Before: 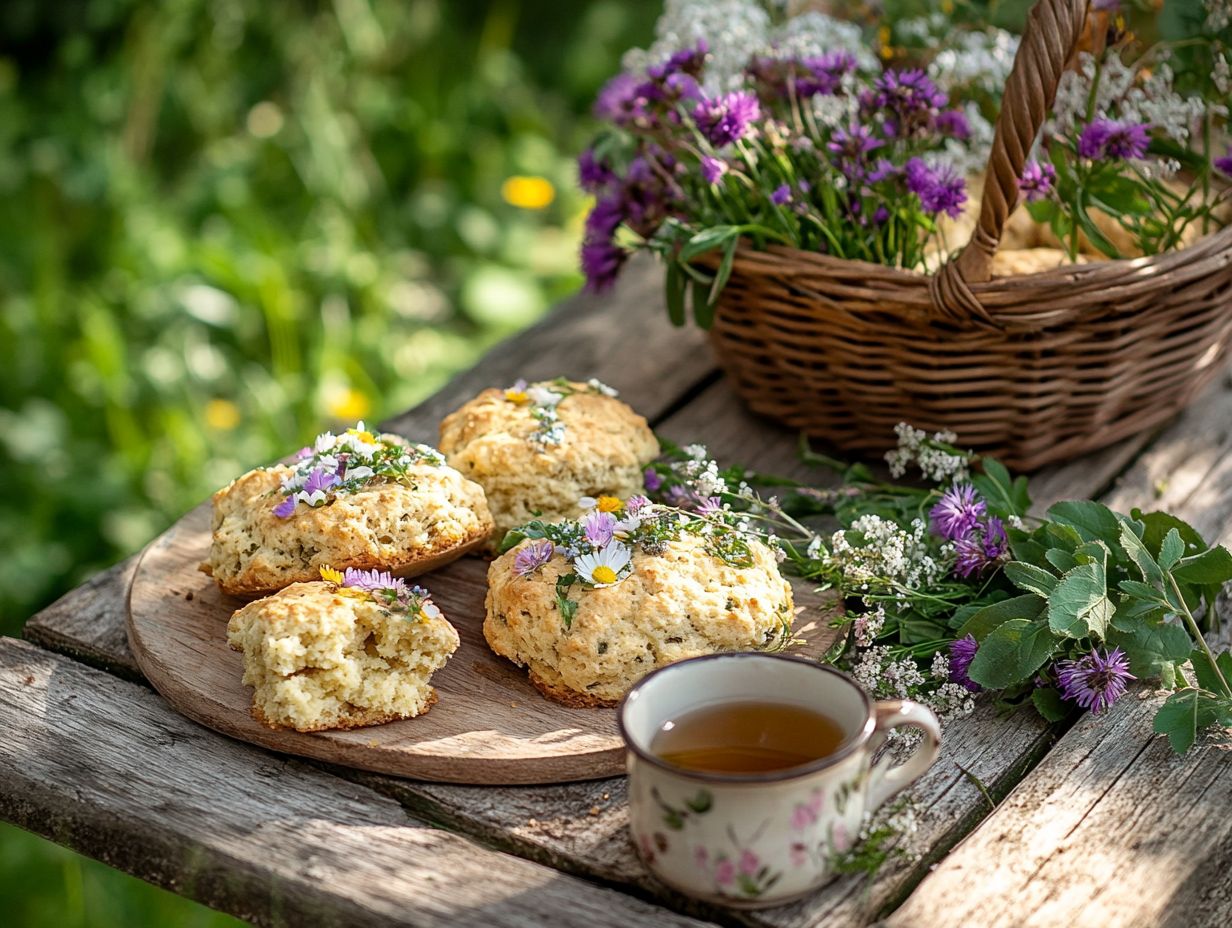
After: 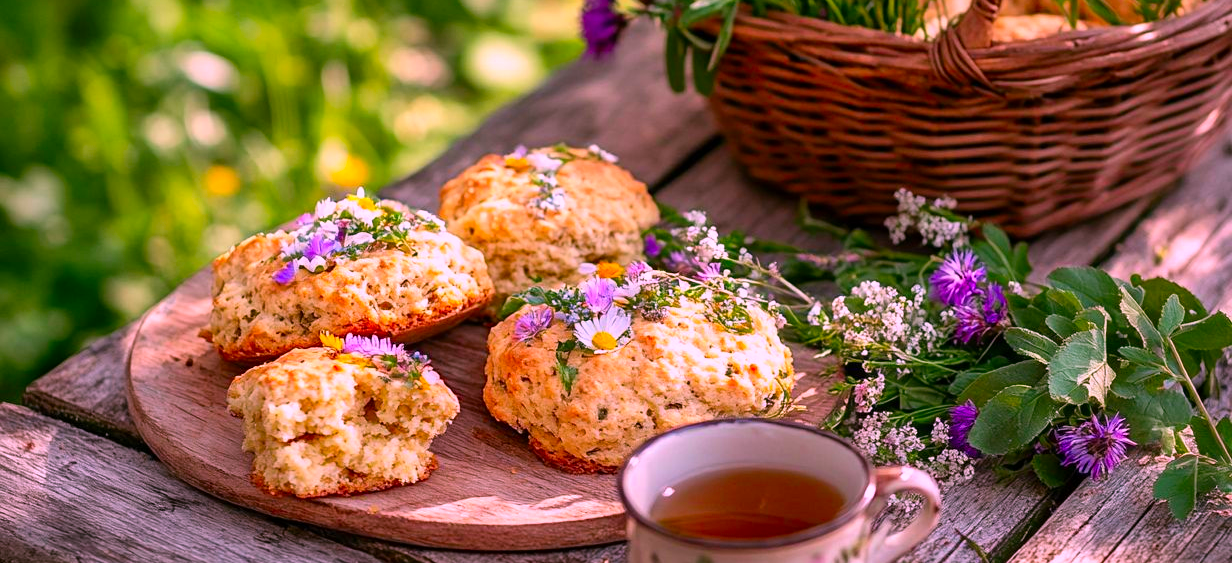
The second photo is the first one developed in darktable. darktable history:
color correction: highlights a* 19.5, highlights b* -11.53, saturation 1.69
crop and rotate: top 25.357%, bottom 13.942%
tone equalizer: on, module defaults
